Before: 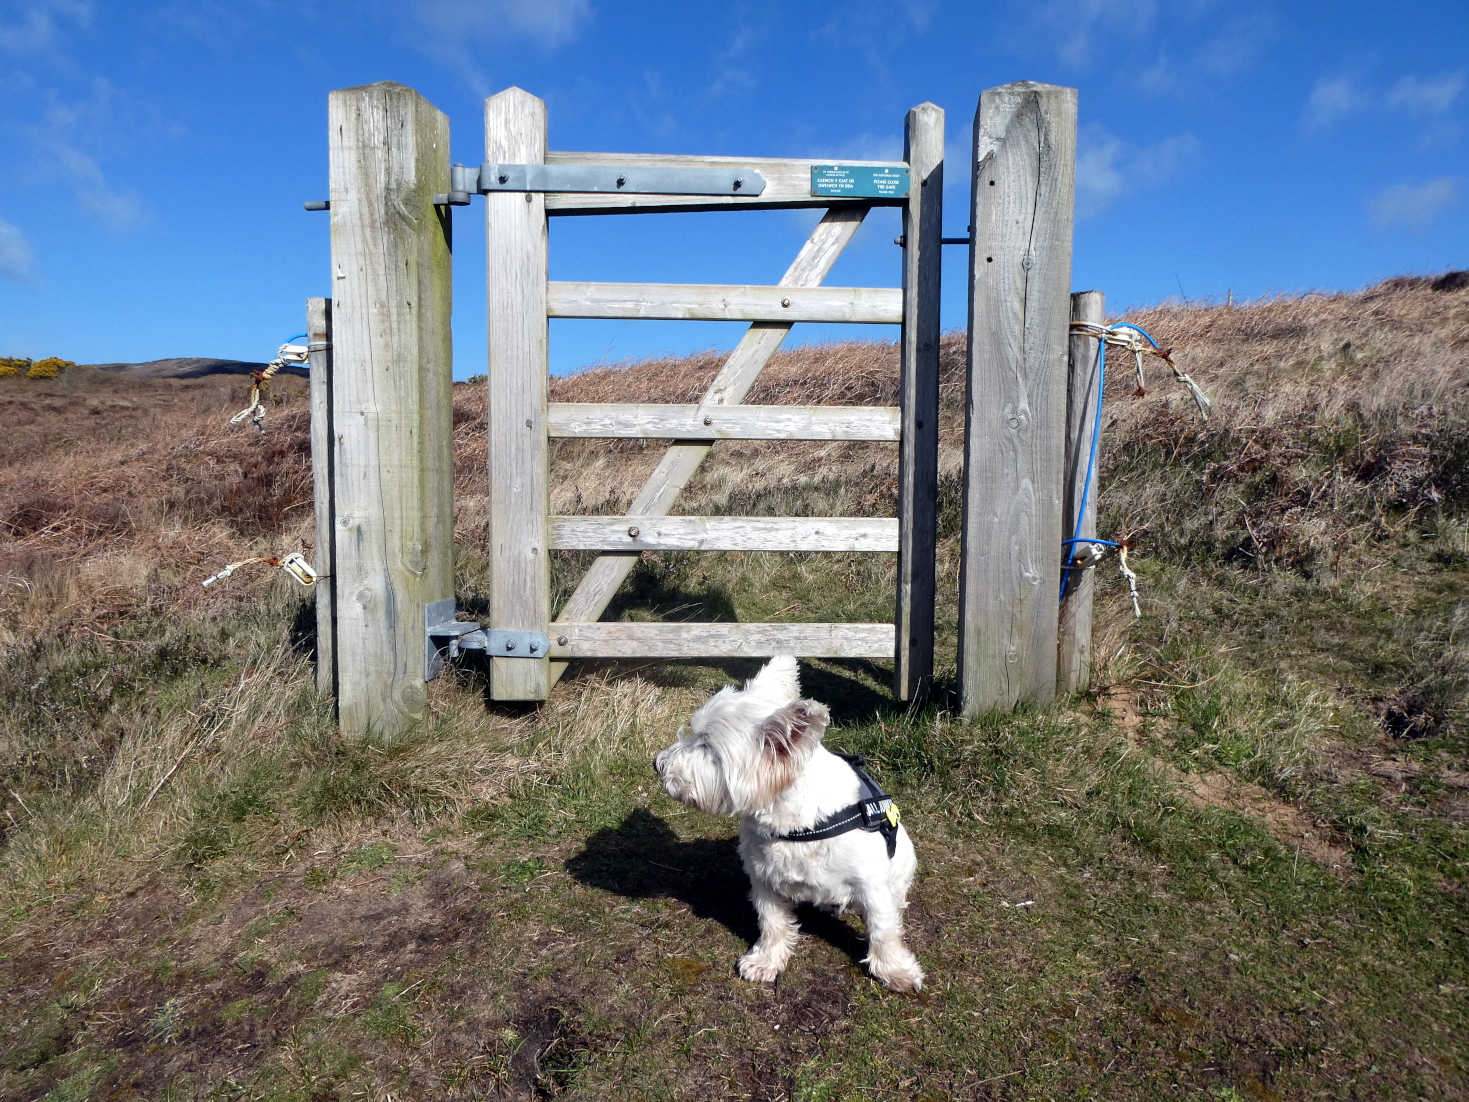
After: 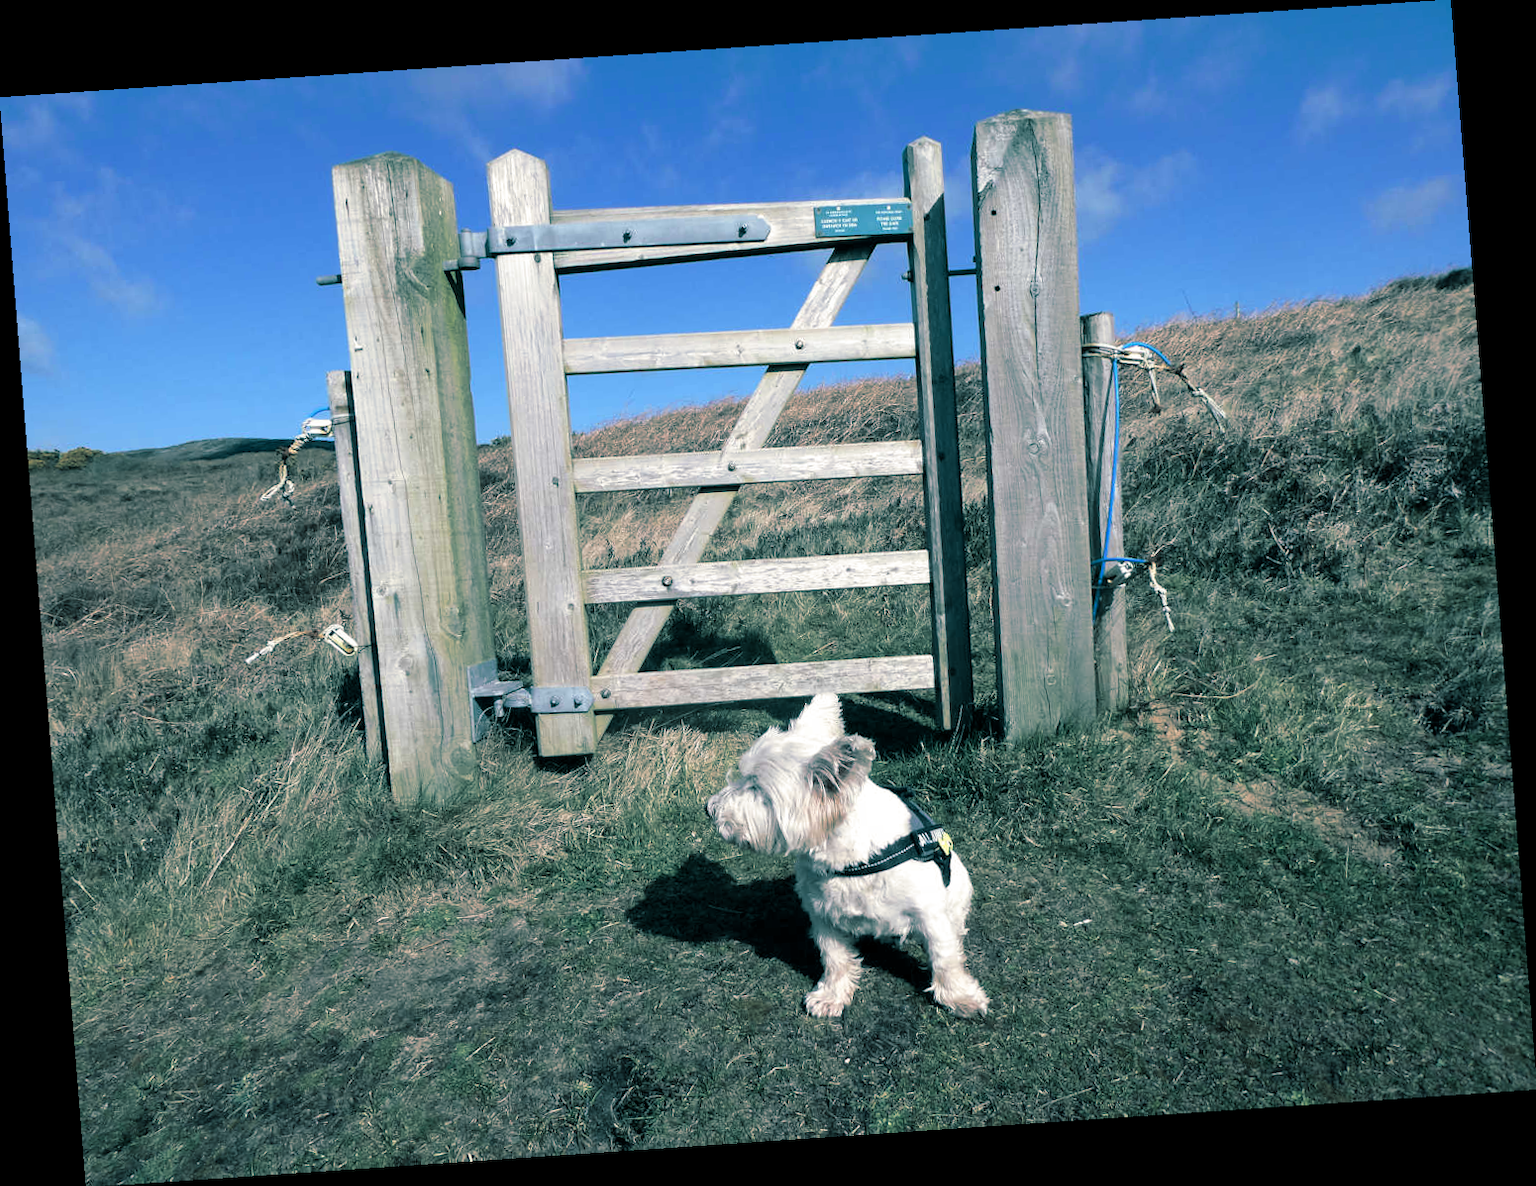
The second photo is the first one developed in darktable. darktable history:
split-toning: shadows › hue 186.43°, highlights › hue 49.29°, compress 30.29%
rotate and perspective: rotation -4.2°, shear 0.006, automatic cropping off
